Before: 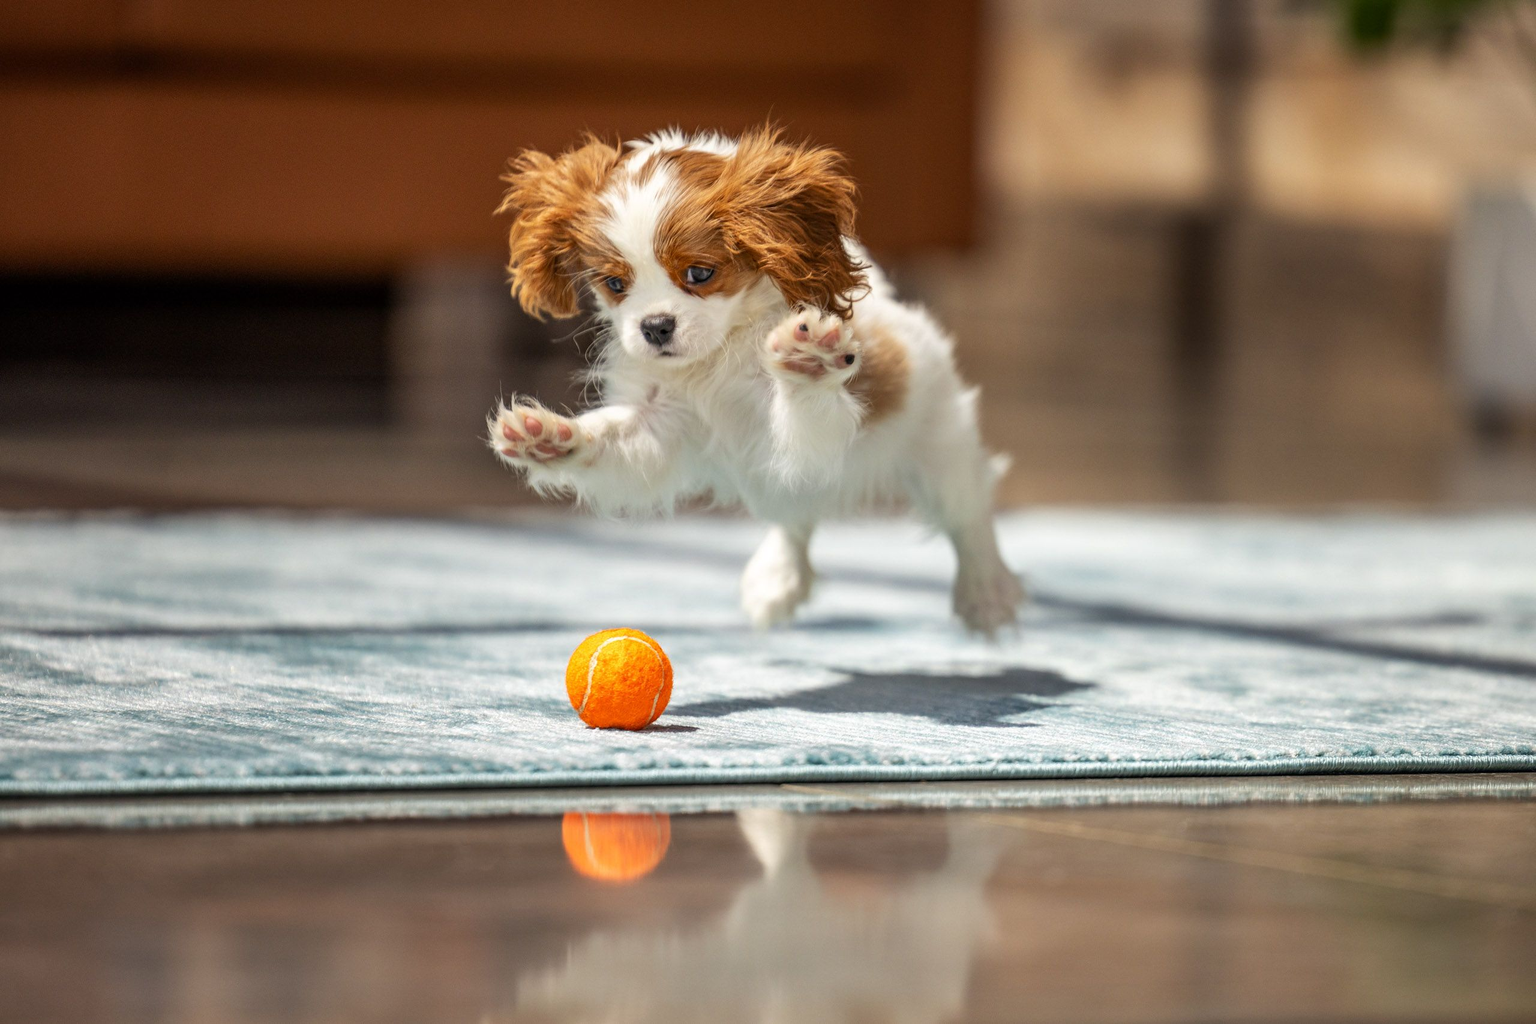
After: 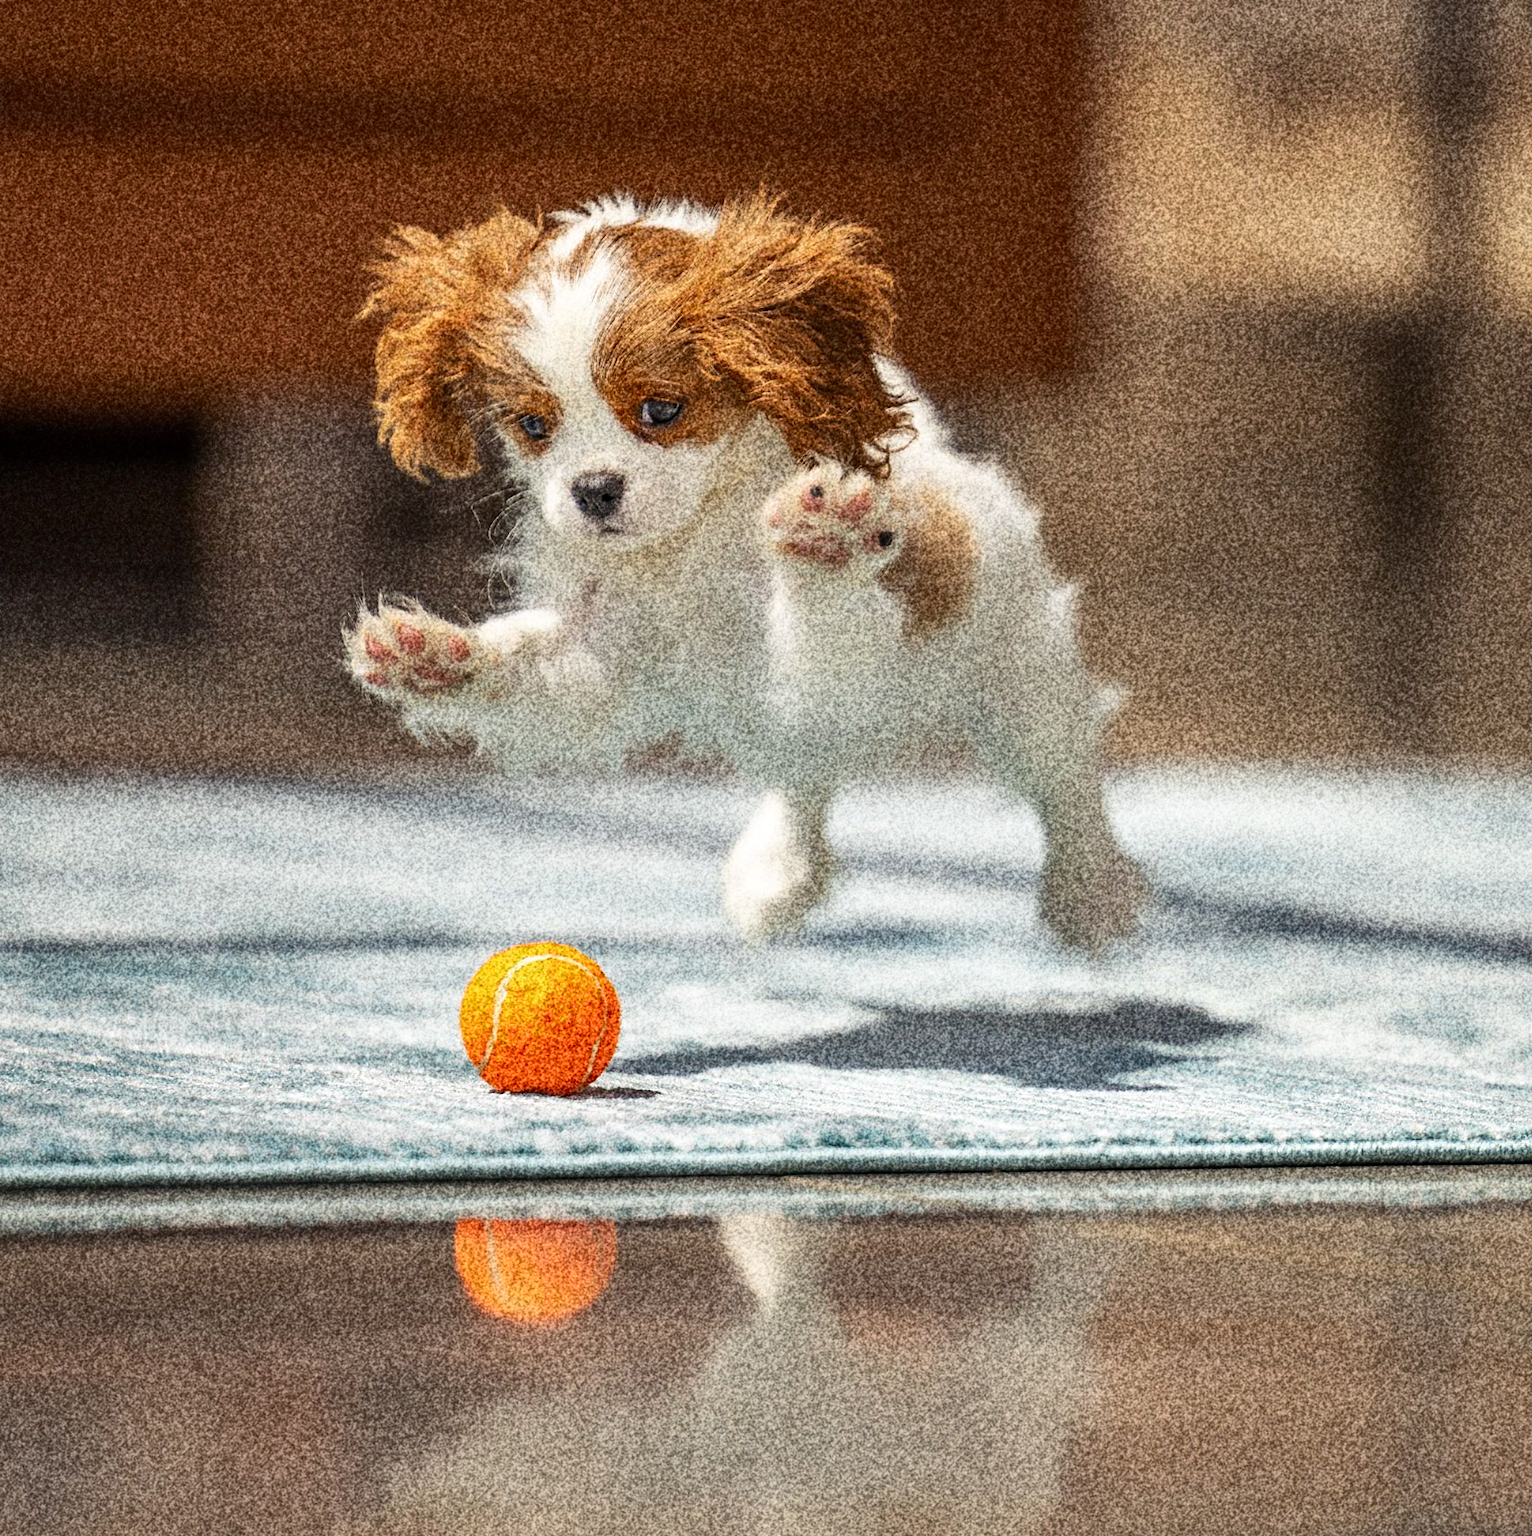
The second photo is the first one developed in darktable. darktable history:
sharpen: amount 0.2
grain: coarseness 30.02 ISO, strength 100%
crop: left 16.899%, right 16.556%
